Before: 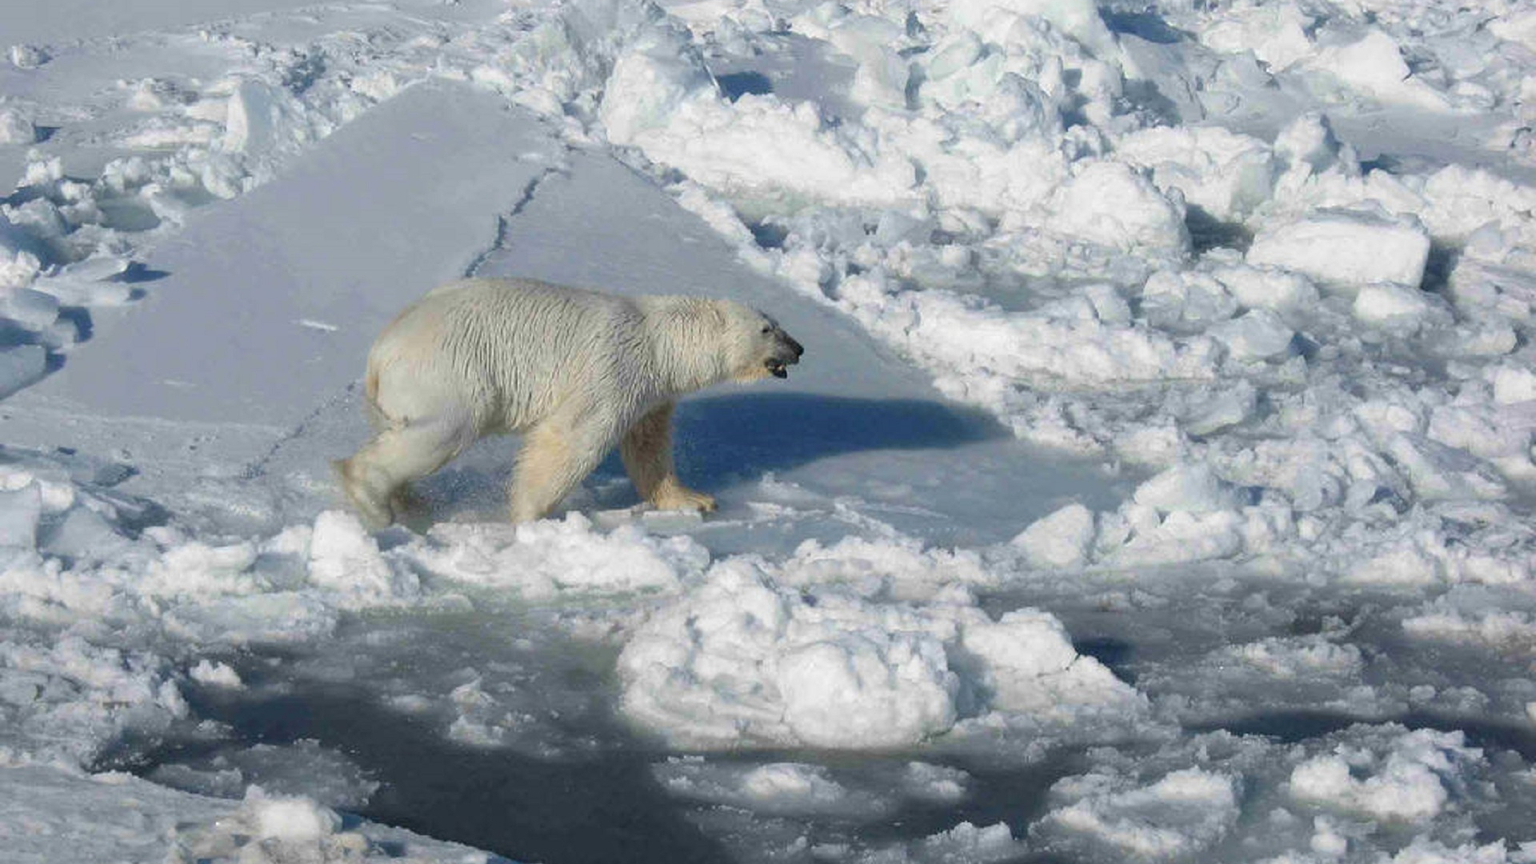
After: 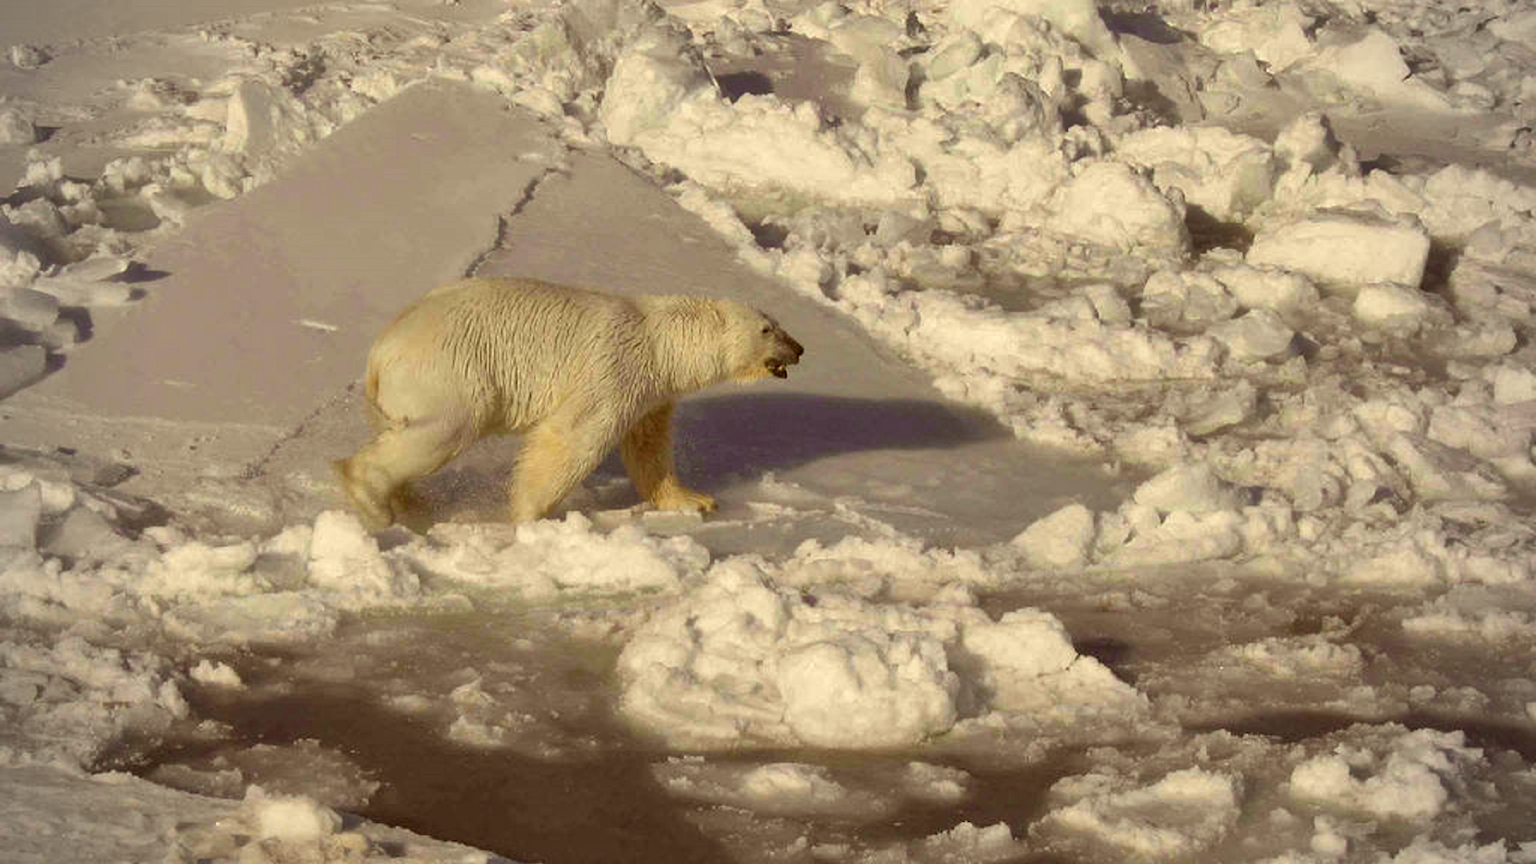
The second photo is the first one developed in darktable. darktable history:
vignetting: on, module defaults
shadows and highlights: low approximation 0.01, soften with gaussian
color correction: highlights a* 1.12, highlights b* 24.26, shadows a* 15.58, shadows b* 24.26
